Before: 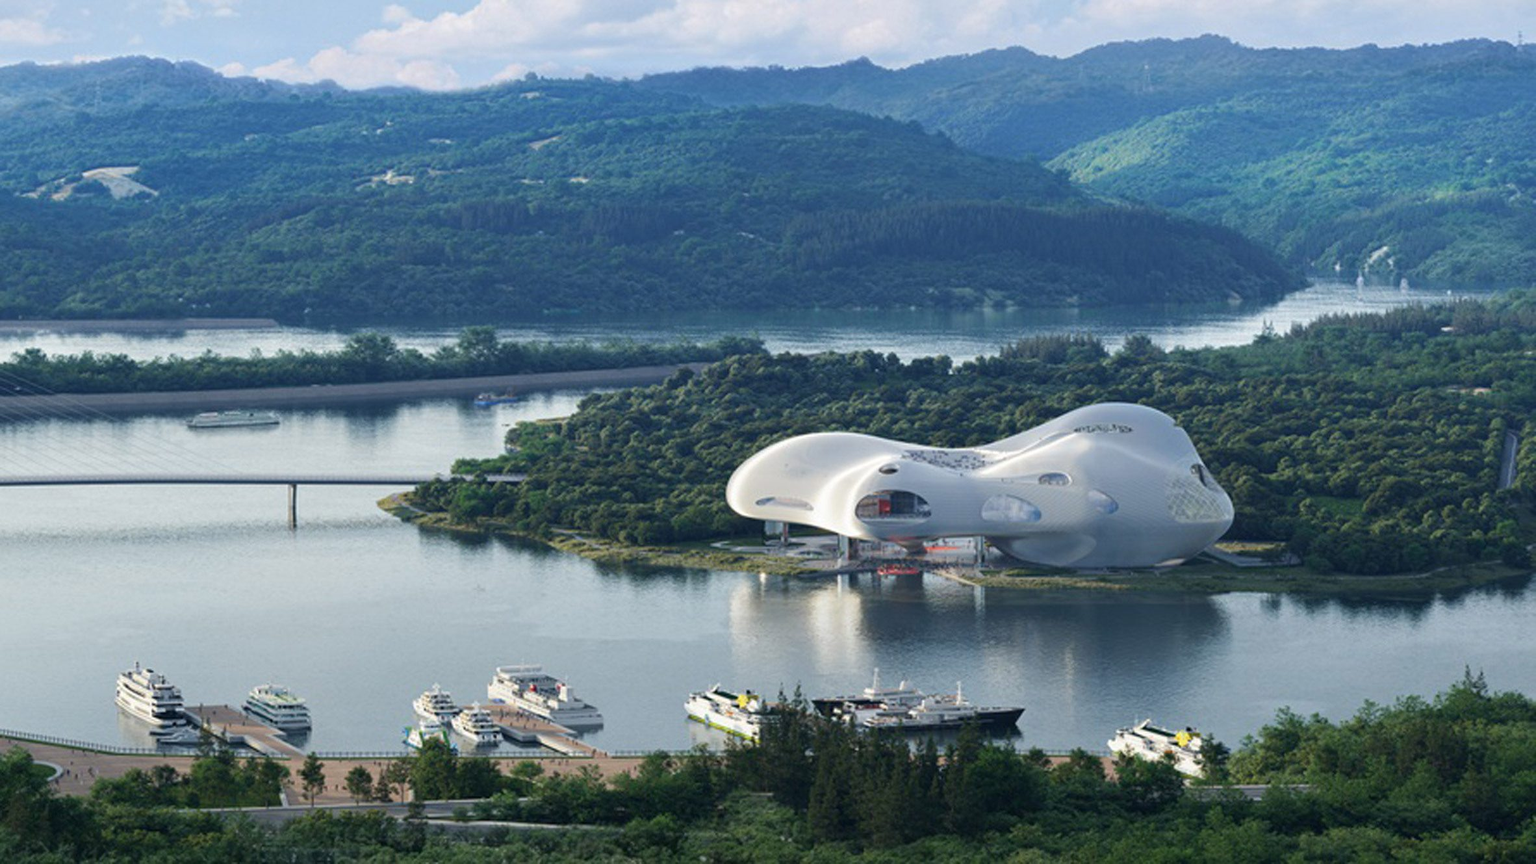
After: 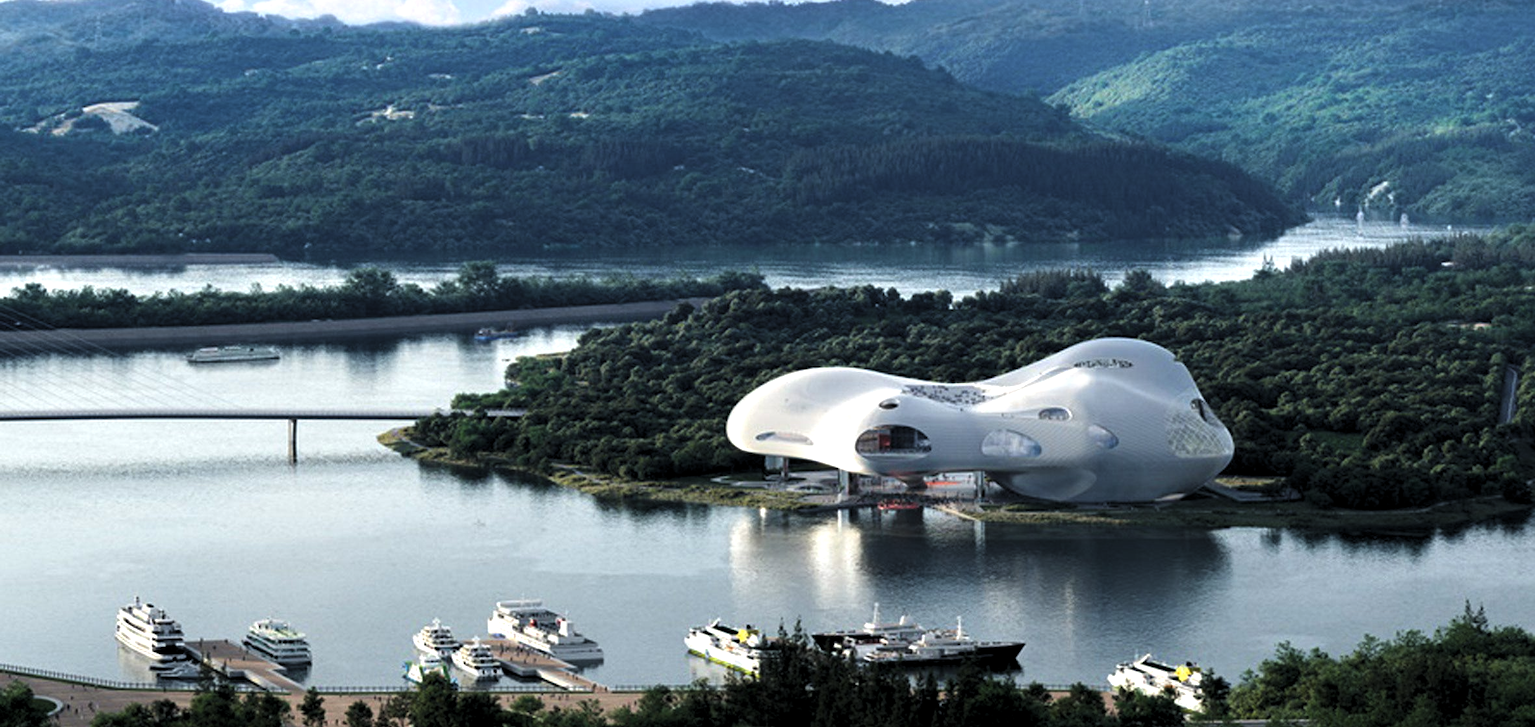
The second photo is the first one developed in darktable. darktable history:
crop: top 7.566%, bottom 8.178%
levels: black 0.052%, levels [0.129, 0.519, 0.867]
